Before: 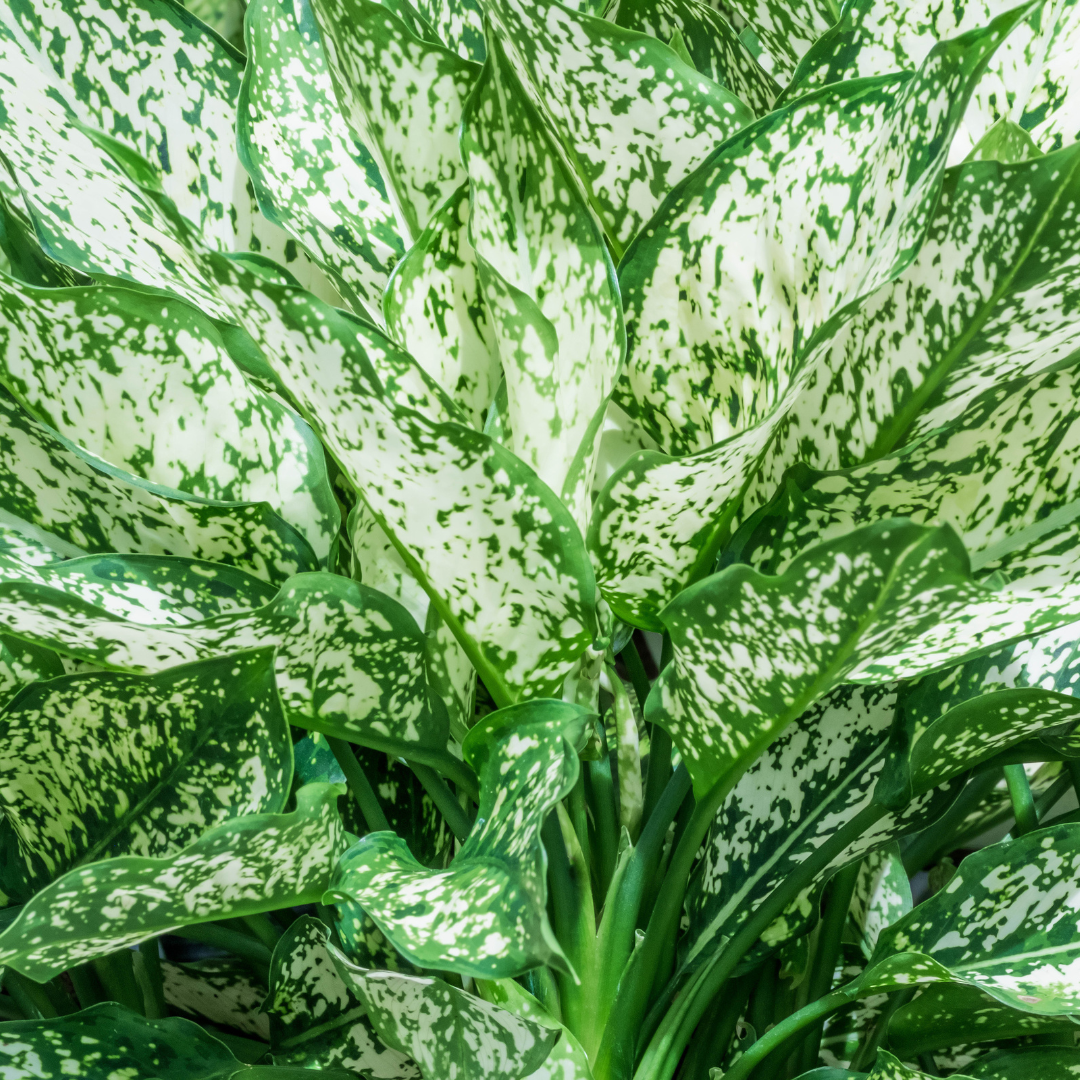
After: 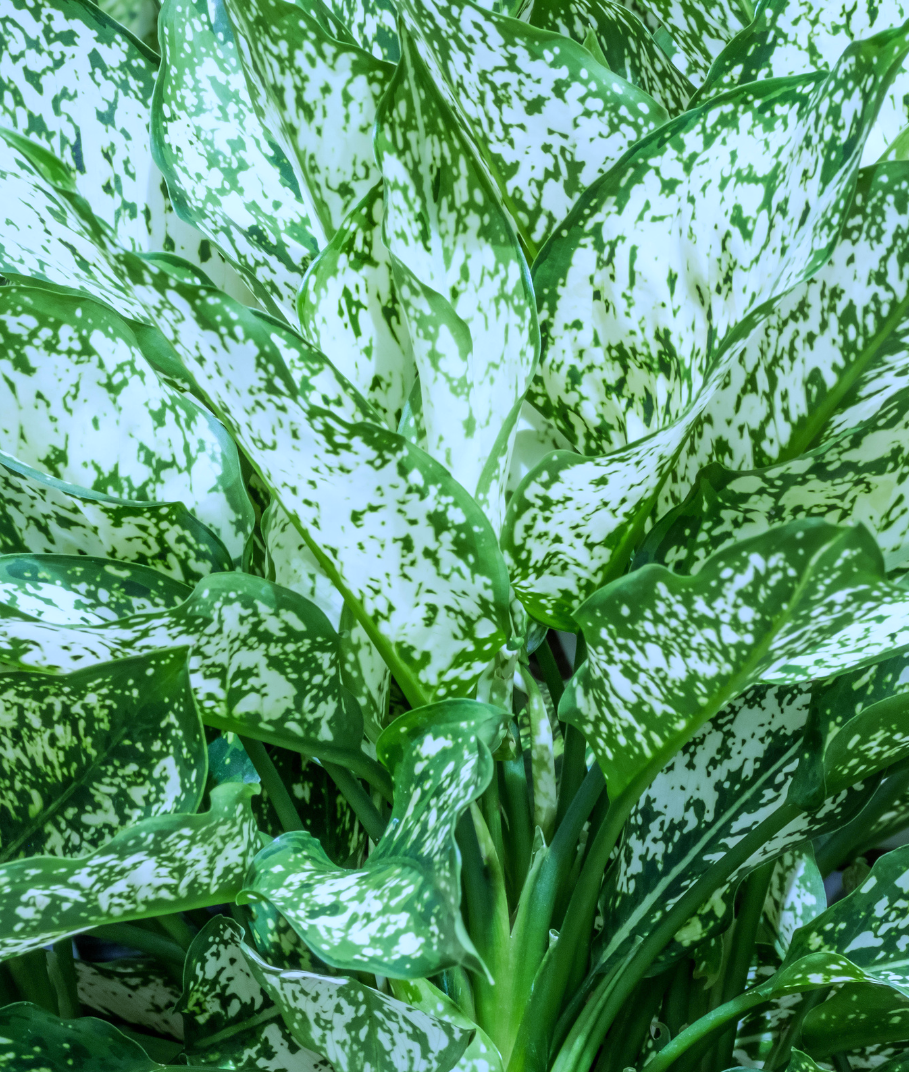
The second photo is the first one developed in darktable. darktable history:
white balance: red 0.871, blue 1.249
crop: left 8.026%, right 7.374%
